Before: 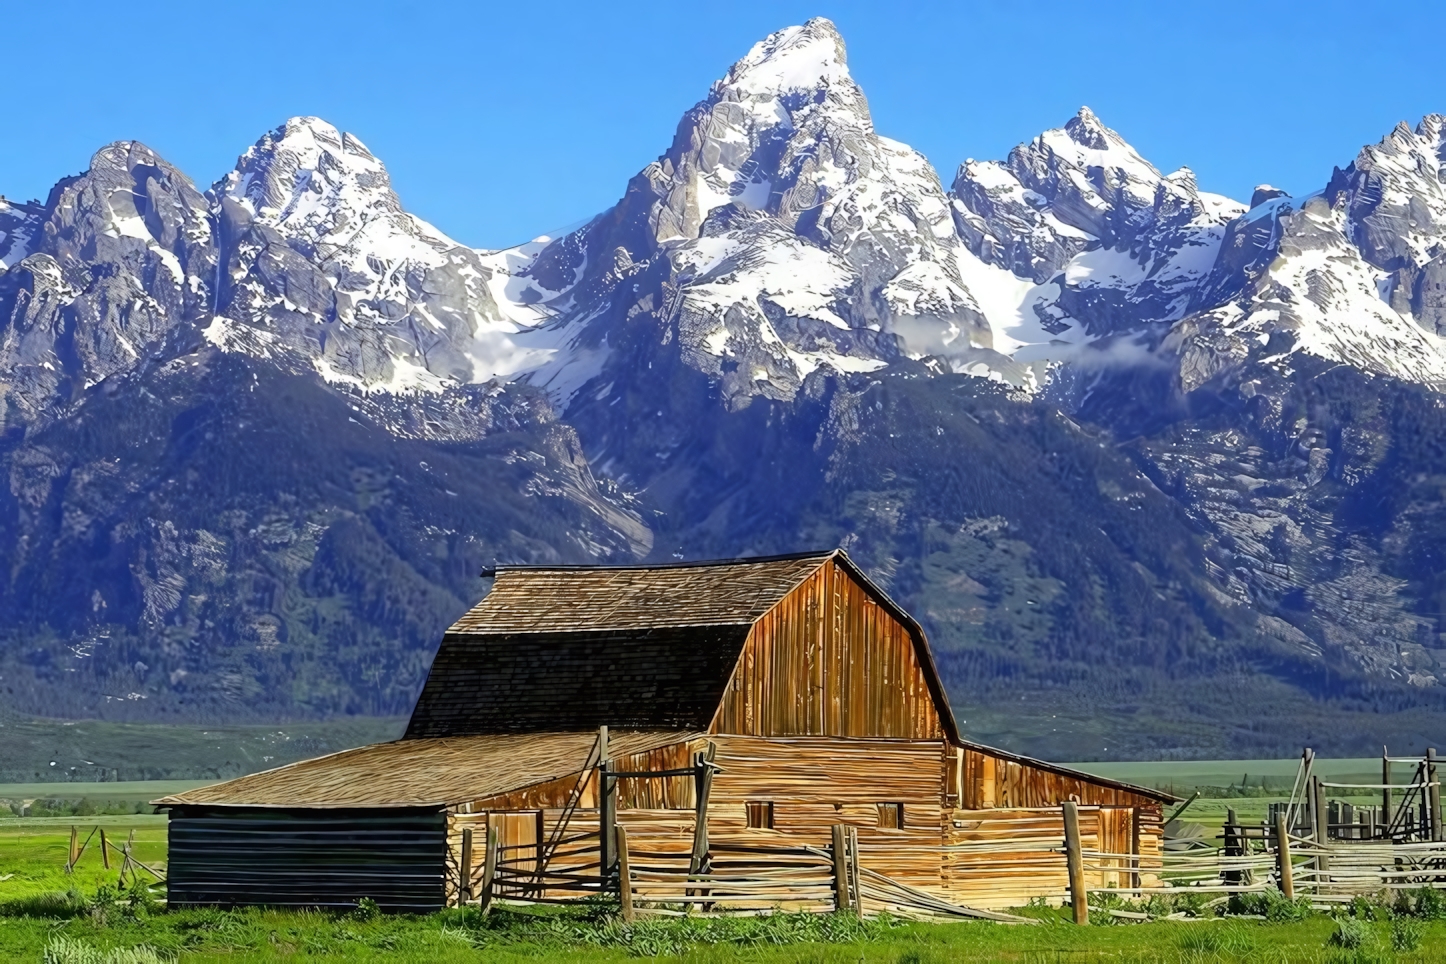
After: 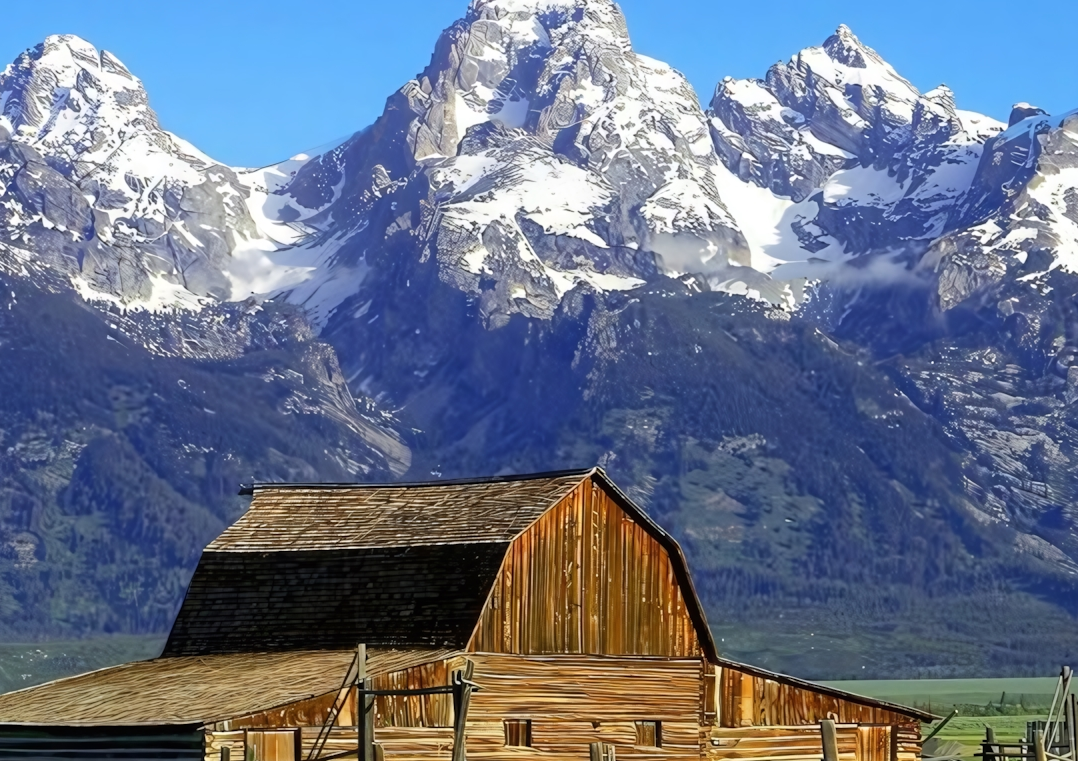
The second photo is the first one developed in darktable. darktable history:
crop: left 16.79%, top 8.524%, right 8.639%, bottom 12.515%
